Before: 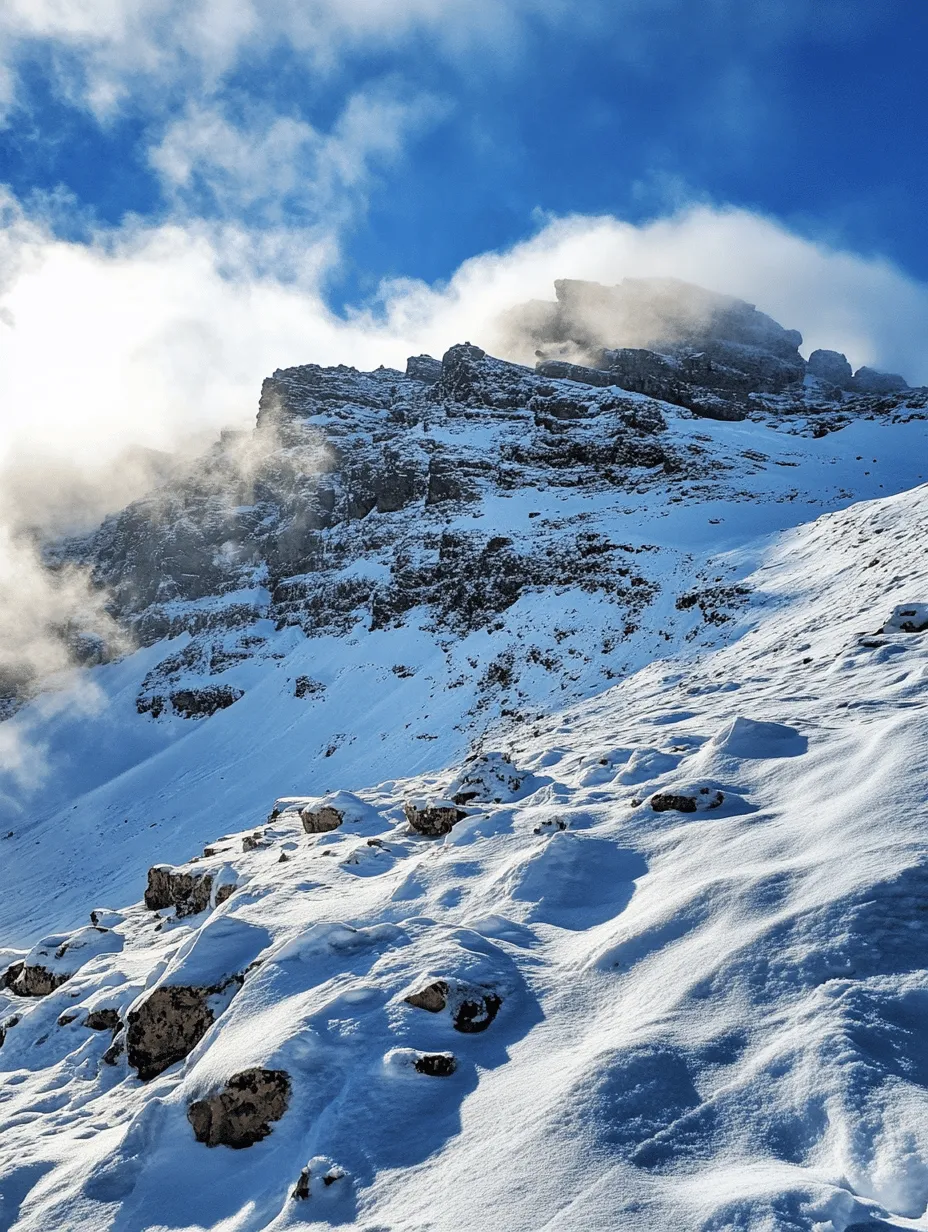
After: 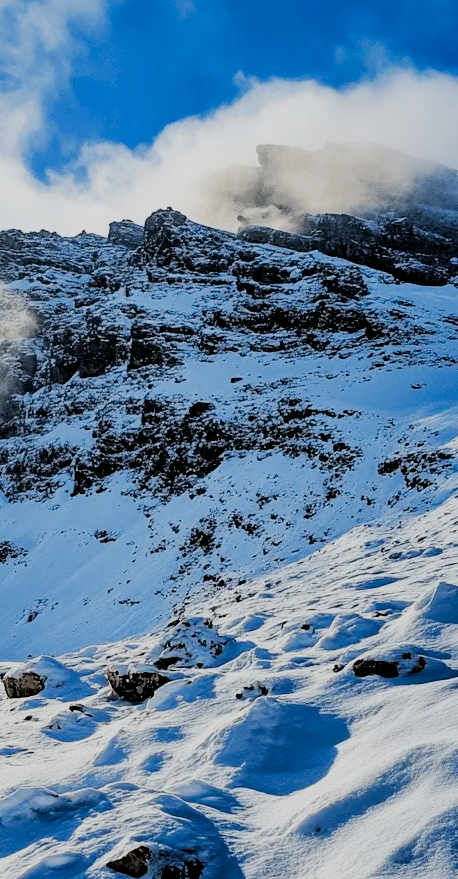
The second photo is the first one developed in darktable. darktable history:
tone equalizer: on, module defaults
filmic rgb: black relative exposure -2.96 EV, white relative exposure 4.56 EV, threshold 3.03 EV, hardness 1.68, contrast 1.244, enable highlight reconstruction true
color balance rgb: perceptual saturation grading › global saturation 34.58%, perceptual saturation grading › highlights -29.852%, perceptual saturation grading › shadows 36.041%
crop: left 32.145%, top 10.974%, right 18.412%, bottom 17.611%
